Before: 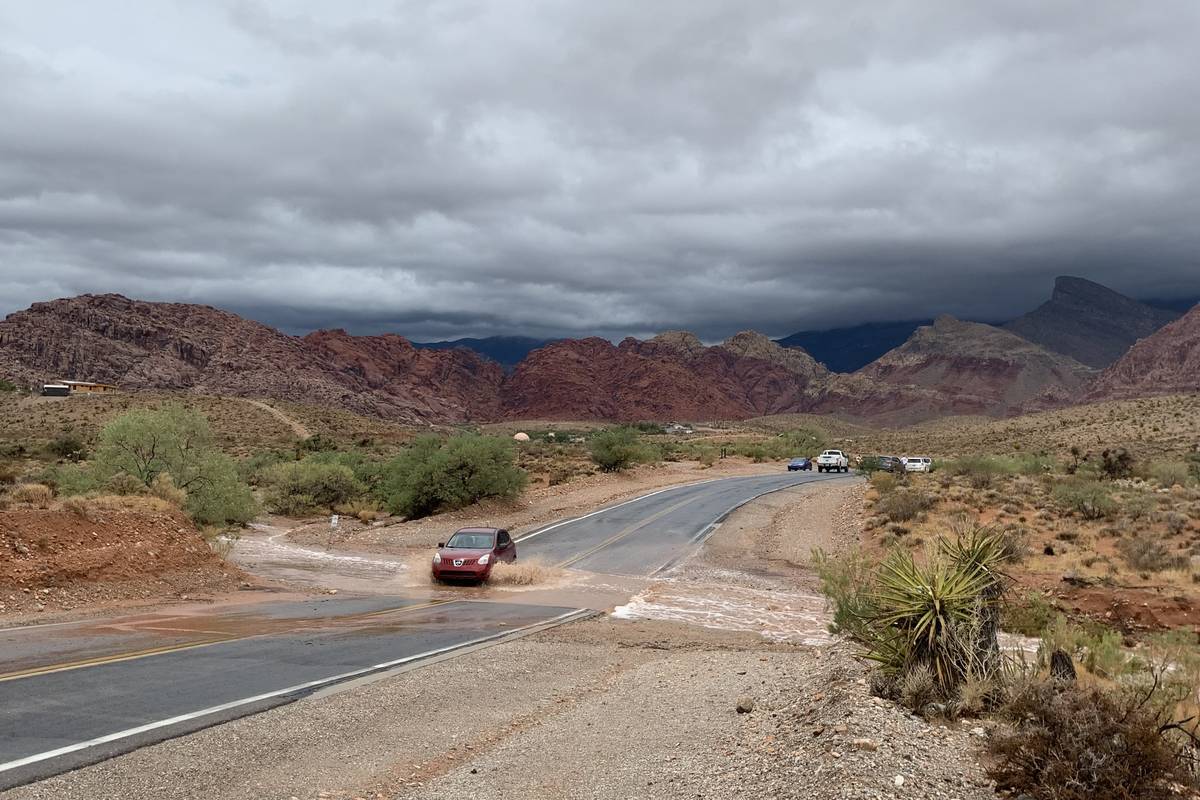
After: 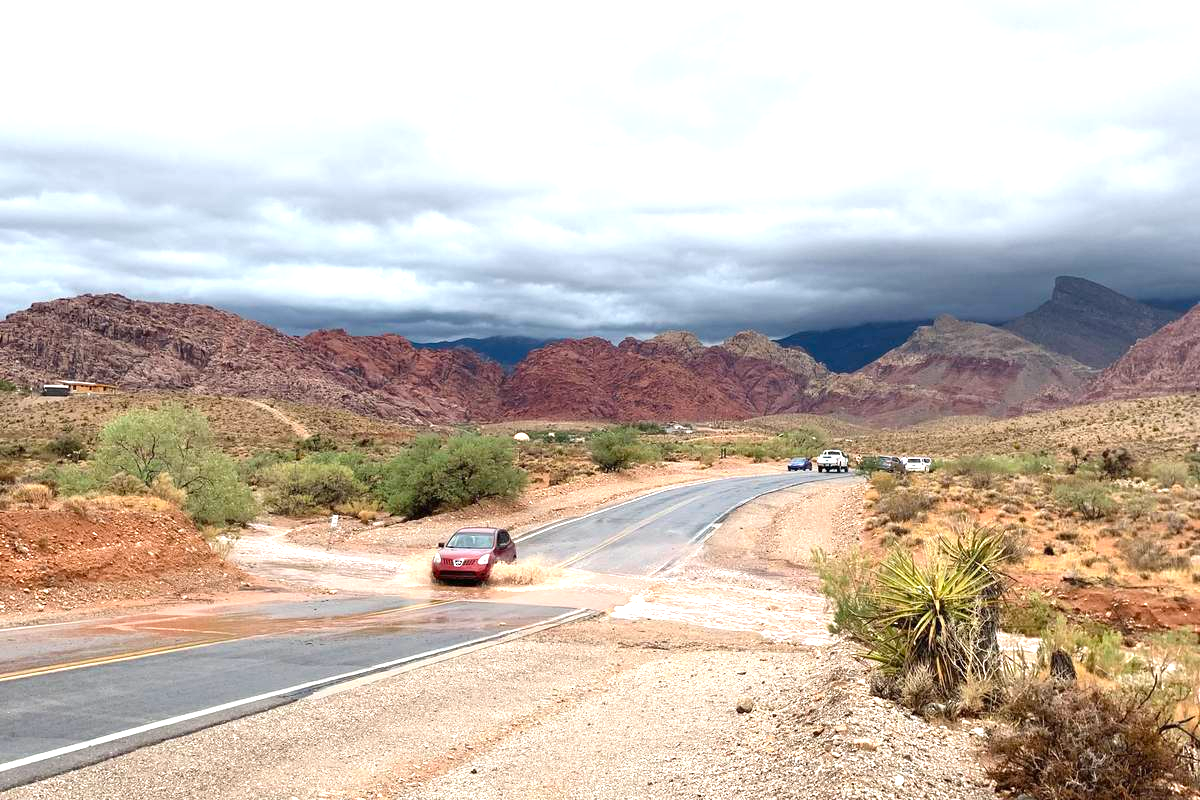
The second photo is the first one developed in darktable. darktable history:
exposure: black level correction 0, exposure 1.192 EV, compensate highlight preservation false
